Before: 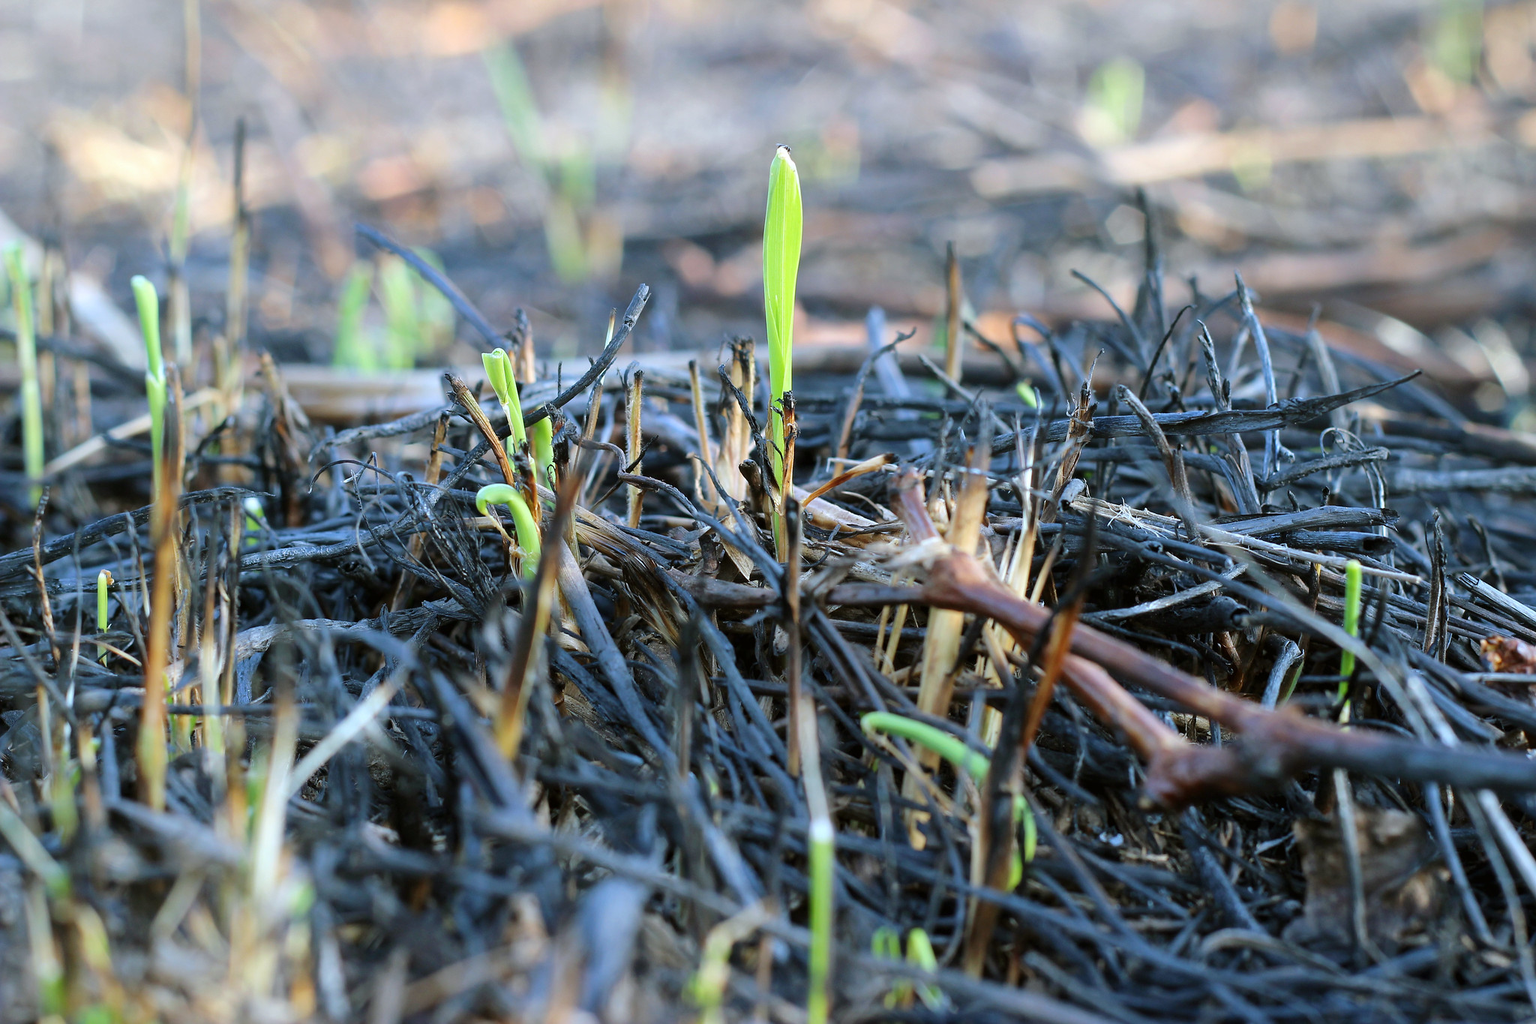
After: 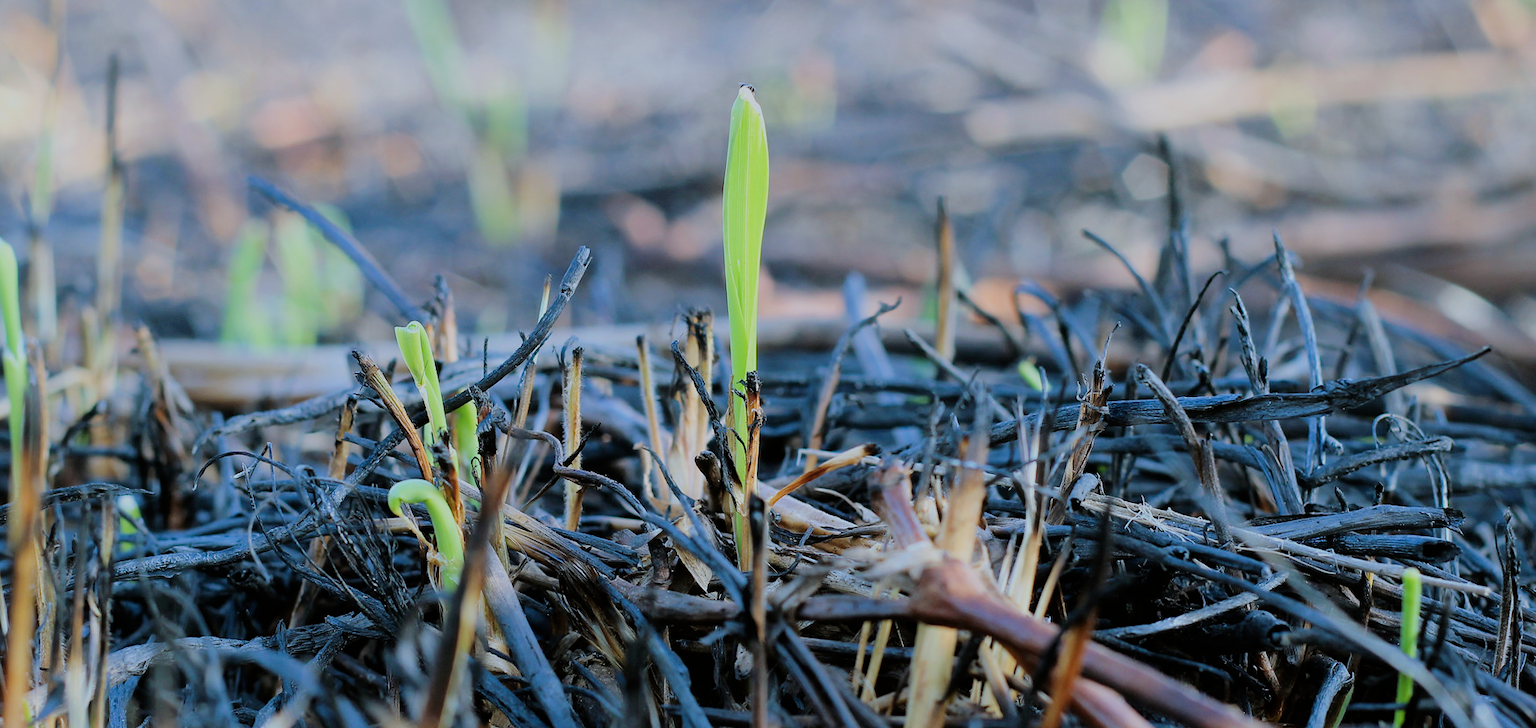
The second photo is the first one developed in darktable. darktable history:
crop and rotate: left 9.345%, top 7.177%, right 4.889%, bottom 31.794%
color calibration: output R [0.999, 0.026, -0.11, 0], output G [-0.019, 1.037, -0.099, 0], output B [0.022, -0.023, 0.902, 0], illuminant as shot in camera, x 0.358, y 0.373, temperature 4628.91 K
filmic rgb: black relative exposure -8.49 EV, white relative exposure 5.53 EV, hardness 3.37, contrast 1.021
